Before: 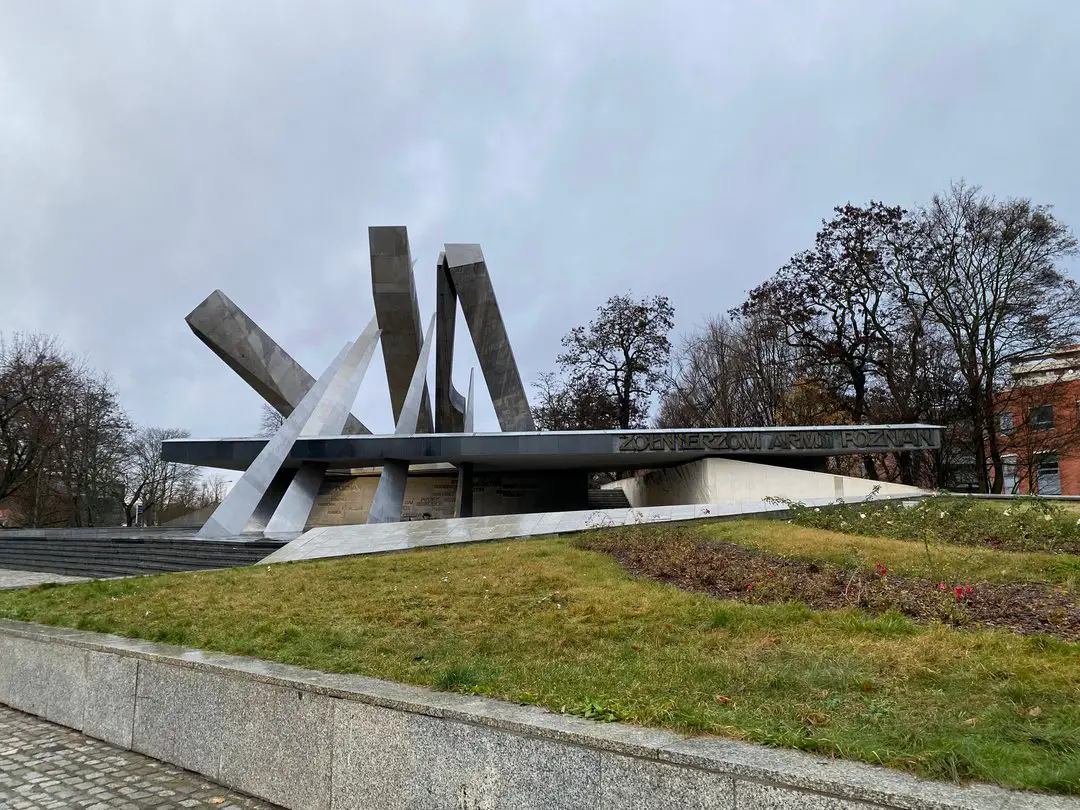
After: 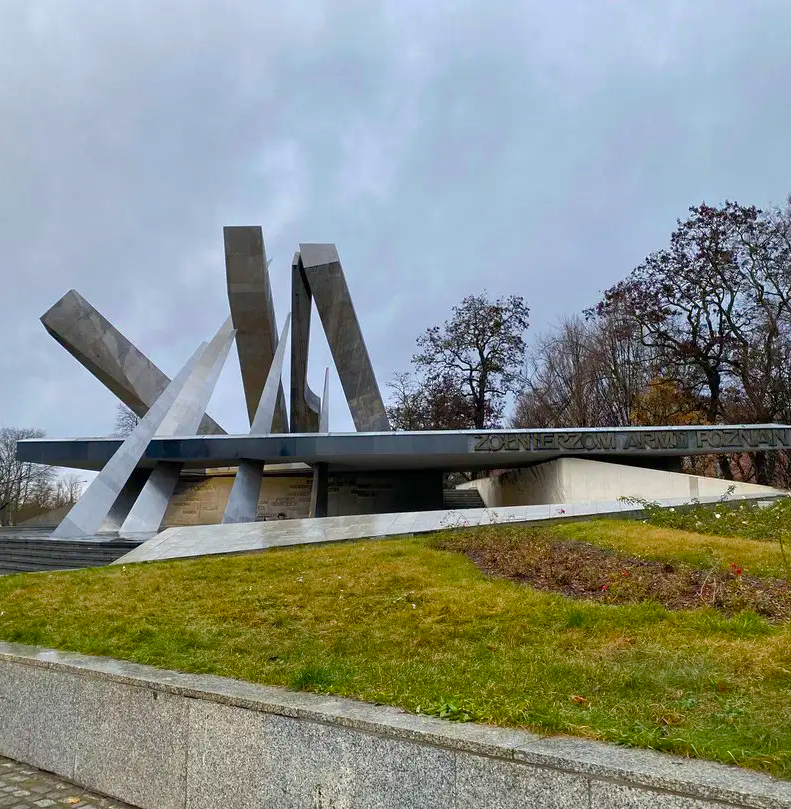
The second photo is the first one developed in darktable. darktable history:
shadows and highlights: on, module defaults
color balance rgb: linear chroma grading › global chroma 8.12%, perceptual saturation grading › global saturation 9.07%, perceptual saturation grading › highlights -13.84%, perceptual saturation grading › mid-tones 14.88%, perceptual saturation grading › shadows 22.8%, perceptual brilliance grading › highlights 2.61%, global vibrance 12.07%
crop: left 13.443%, right 13.31%
